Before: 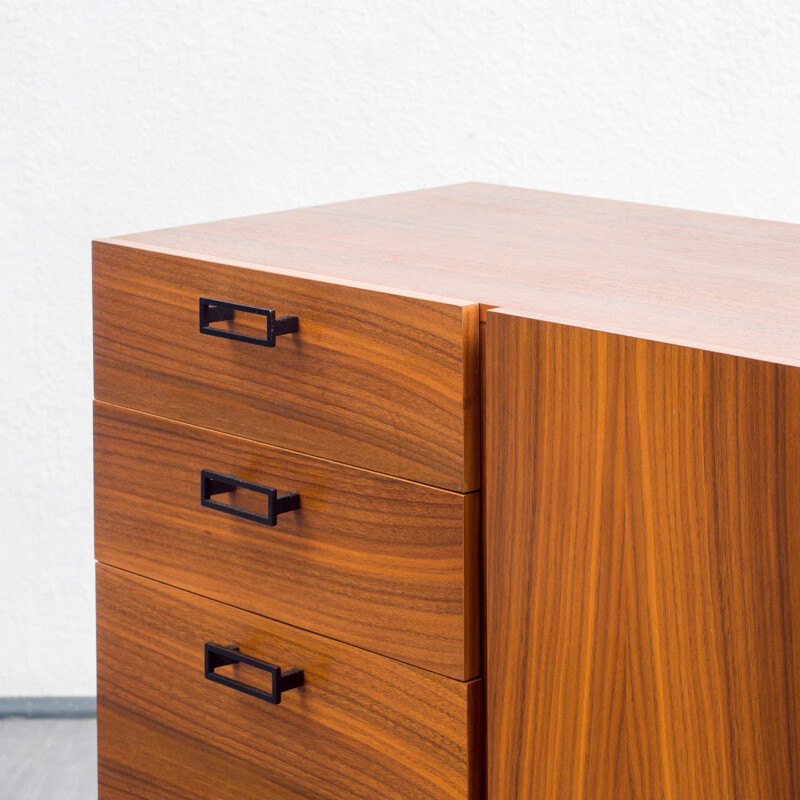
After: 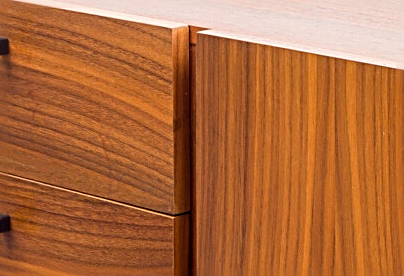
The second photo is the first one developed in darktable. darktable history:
sharpen: radius 2.828, amount 0.727
crop: left 36.374%, top 34.818%, right 13.023%, bottom 30.634%
